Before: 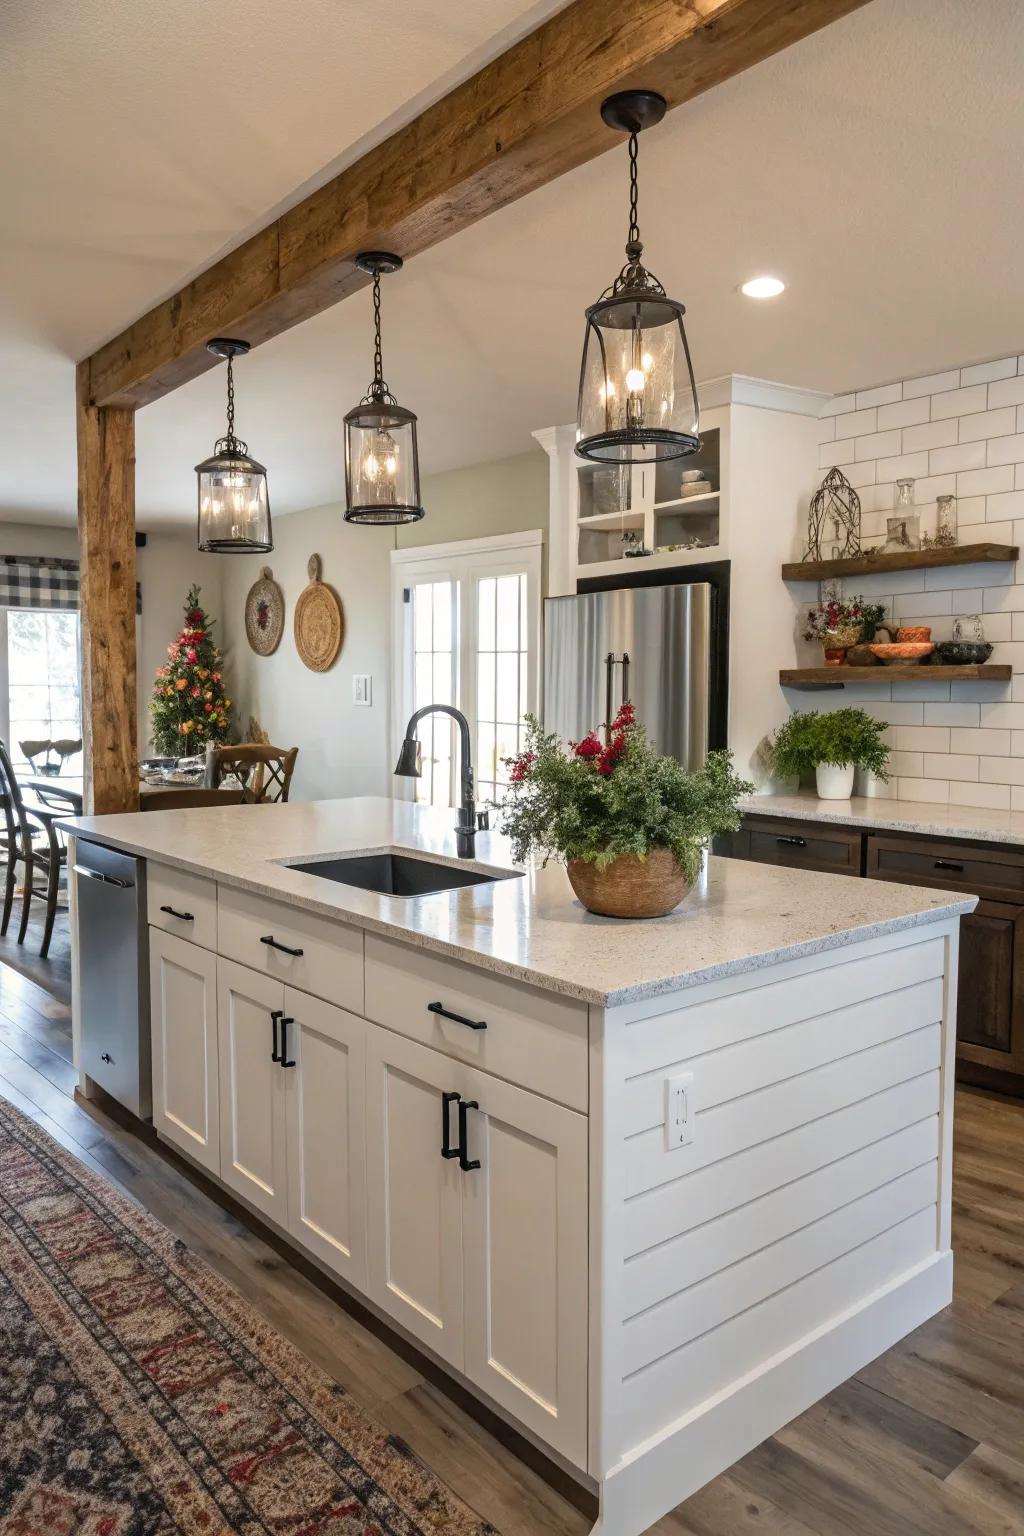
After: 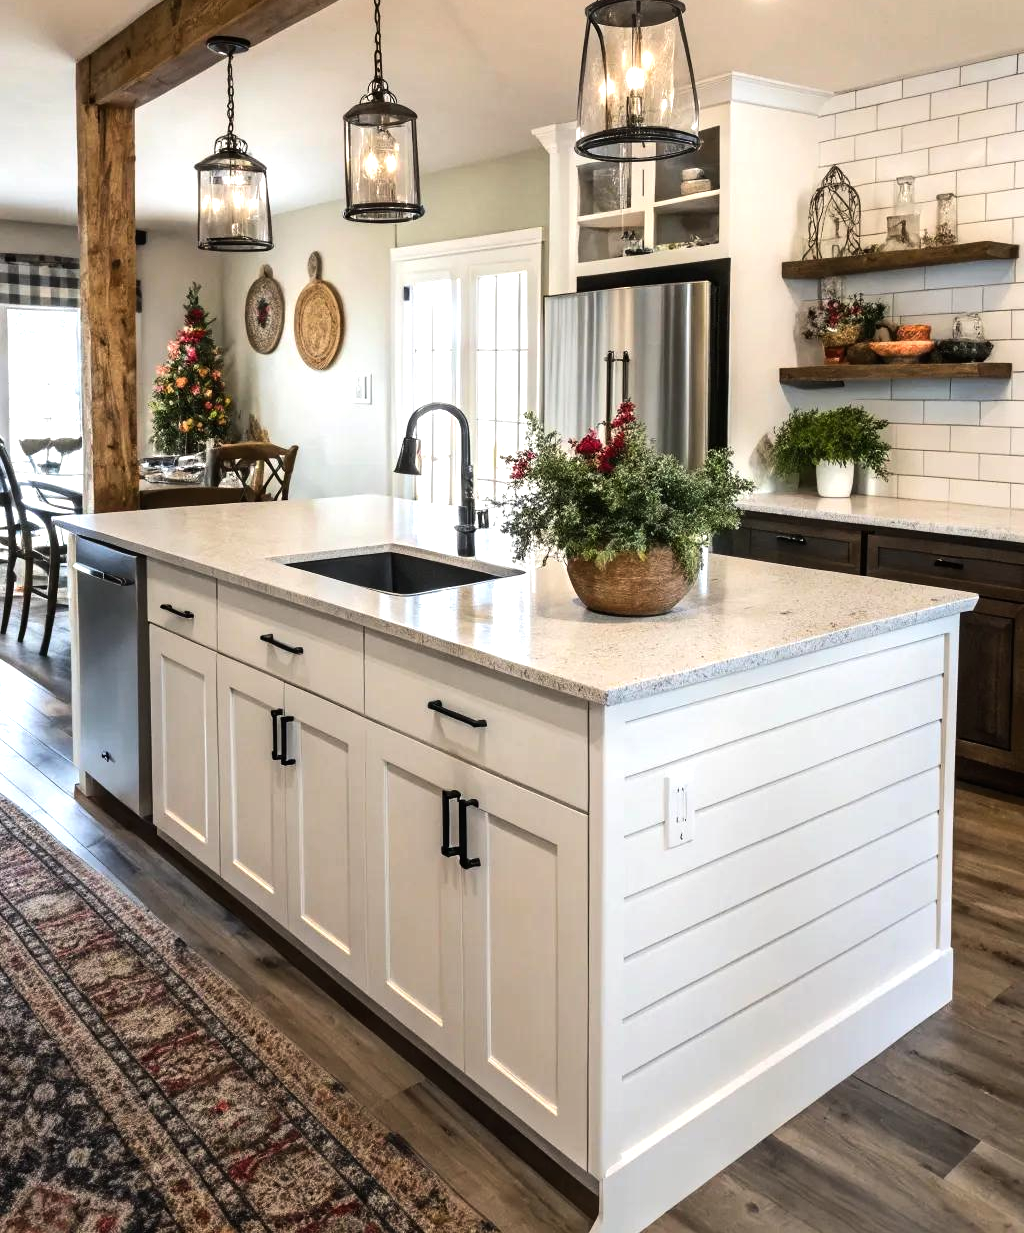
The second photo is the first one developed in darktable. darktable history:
tone equalizer: -8 EV -0.775 EV, -7 EV -0.691 EV, -6 EV -0.625 EV, -5 EV -0.381 EV, -3 EV 0.39 EV, -2 EV 0.6 EV, -1 EV 0.677 EV, +0 EV 0.78 EV, edges refinement/feathering 500, mask exposure compensation -1.57 EV, preserve details no
crop and rotate: top 19.7%
